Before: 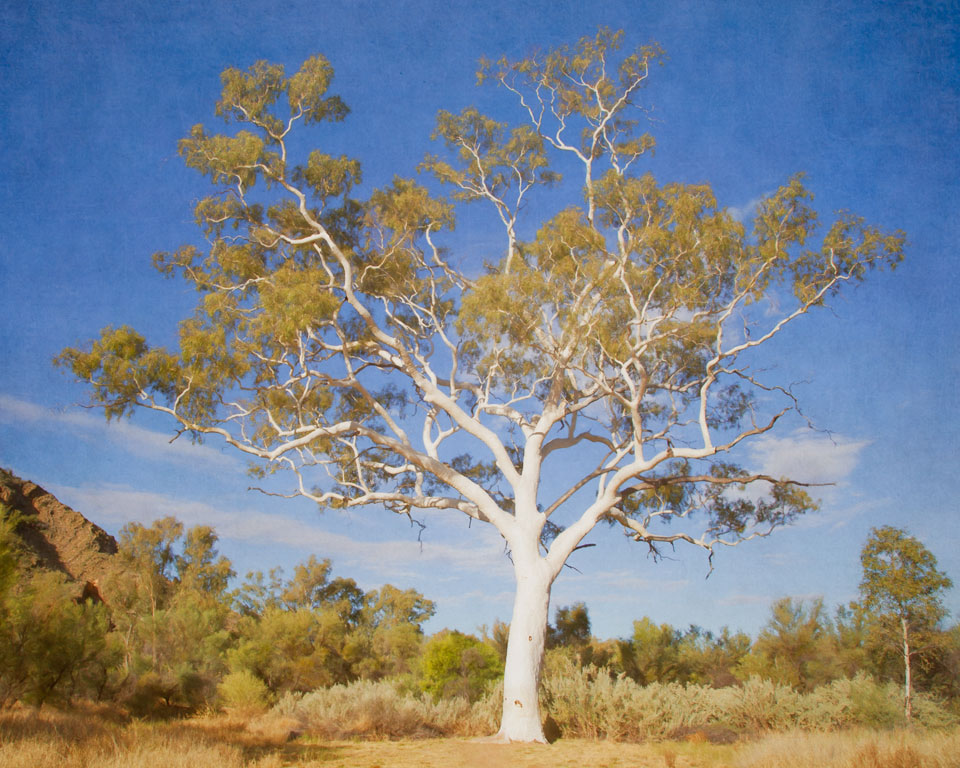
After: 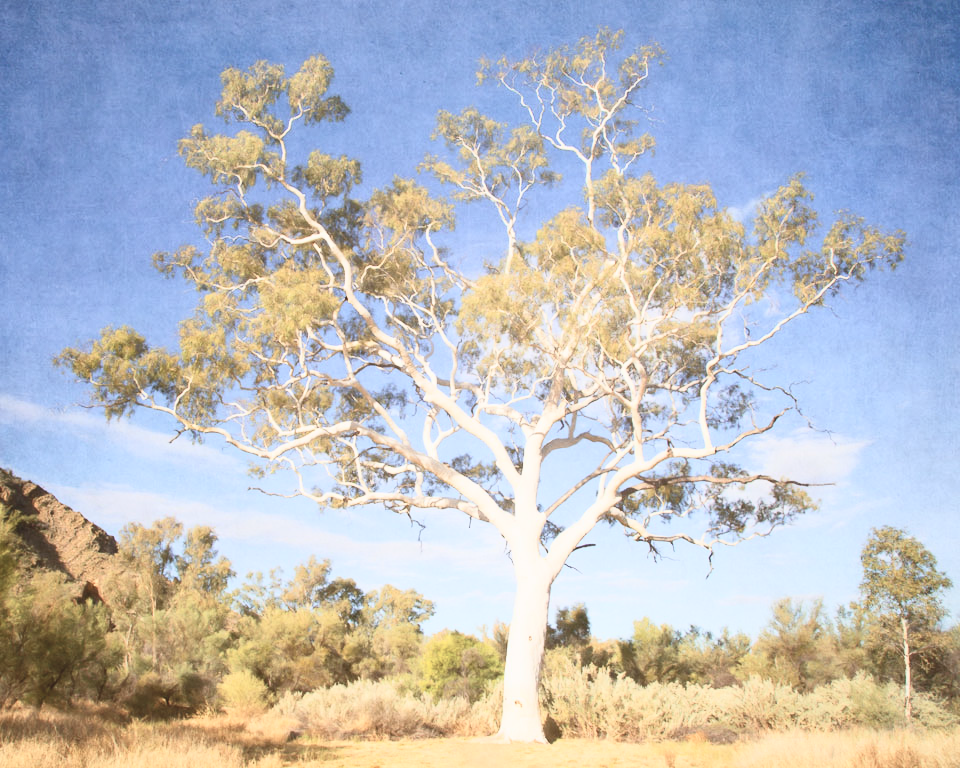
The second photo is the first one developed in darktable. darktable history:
contrast brightness saturation: contrast 0.434, brightness 0.545, saturation -0.194
